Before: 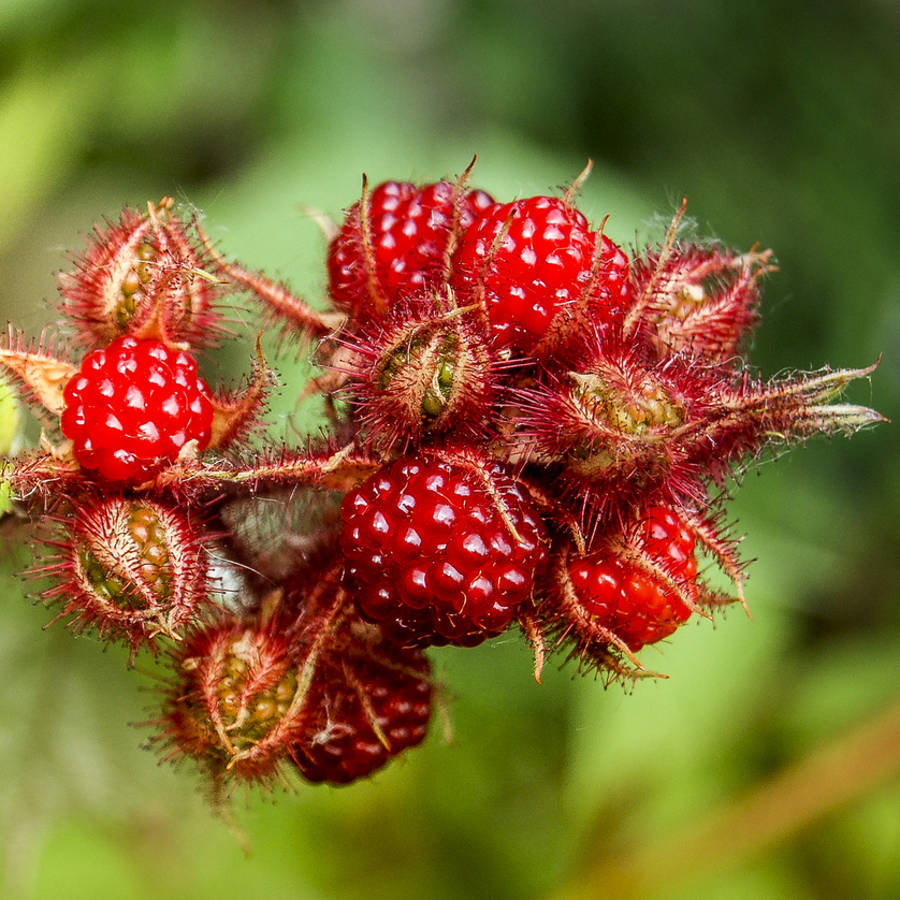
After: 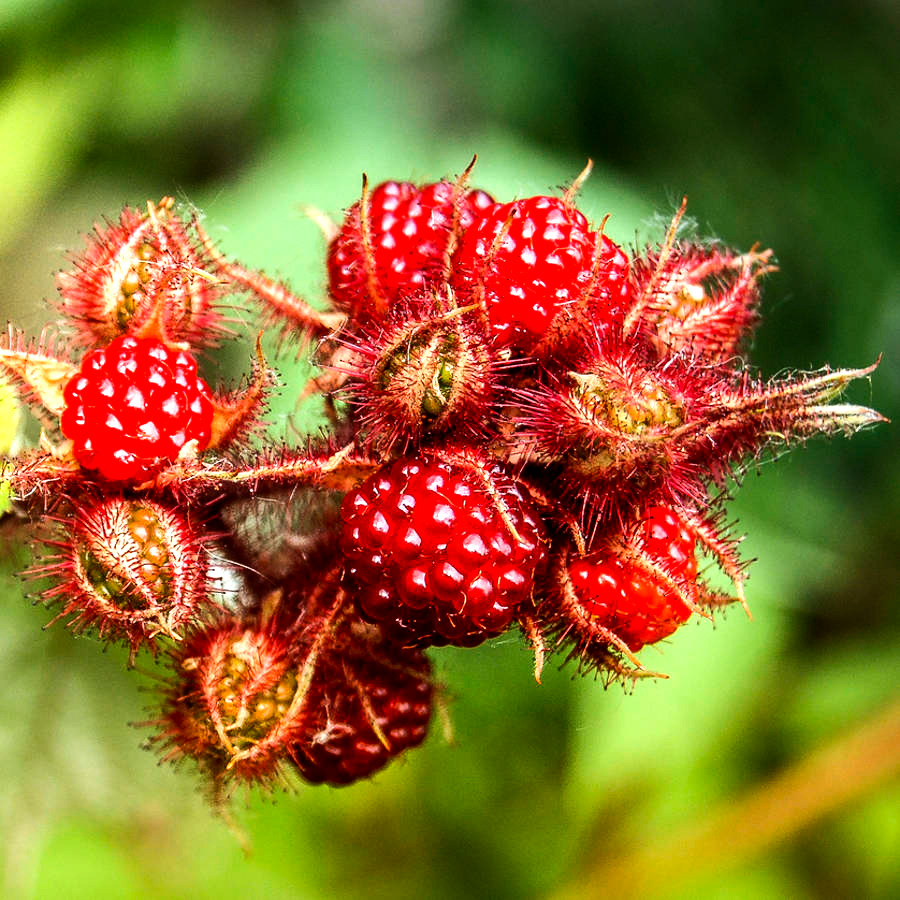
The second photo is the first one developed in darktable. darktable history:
tone equalizer: -8 EV -0.757 EV, -7 EV -0.728 EV, -6 EV -0.631 EV, -5 EV -0.396 EV, -3 EV 0.404 EV, -2 EV 0.6 EV, -1 EV 0.694 EV, +0 EV 0.753 EV, edges refinement/feathering 500, mask exposure compensation -1.57 EV, preserve details no
